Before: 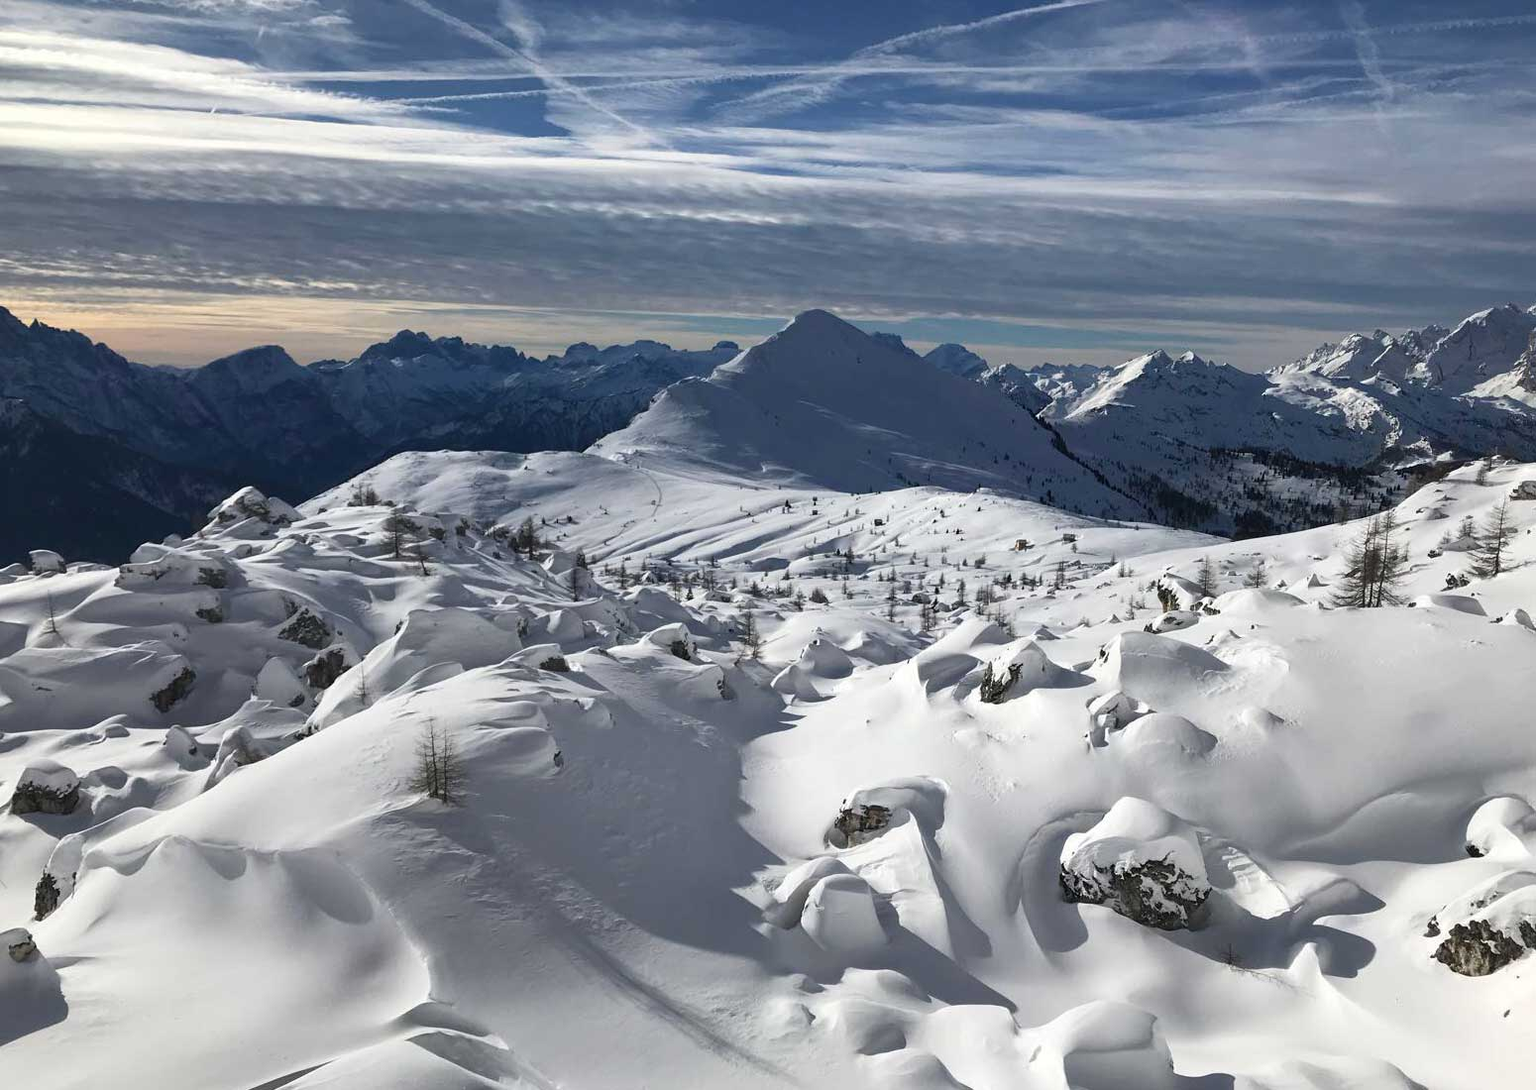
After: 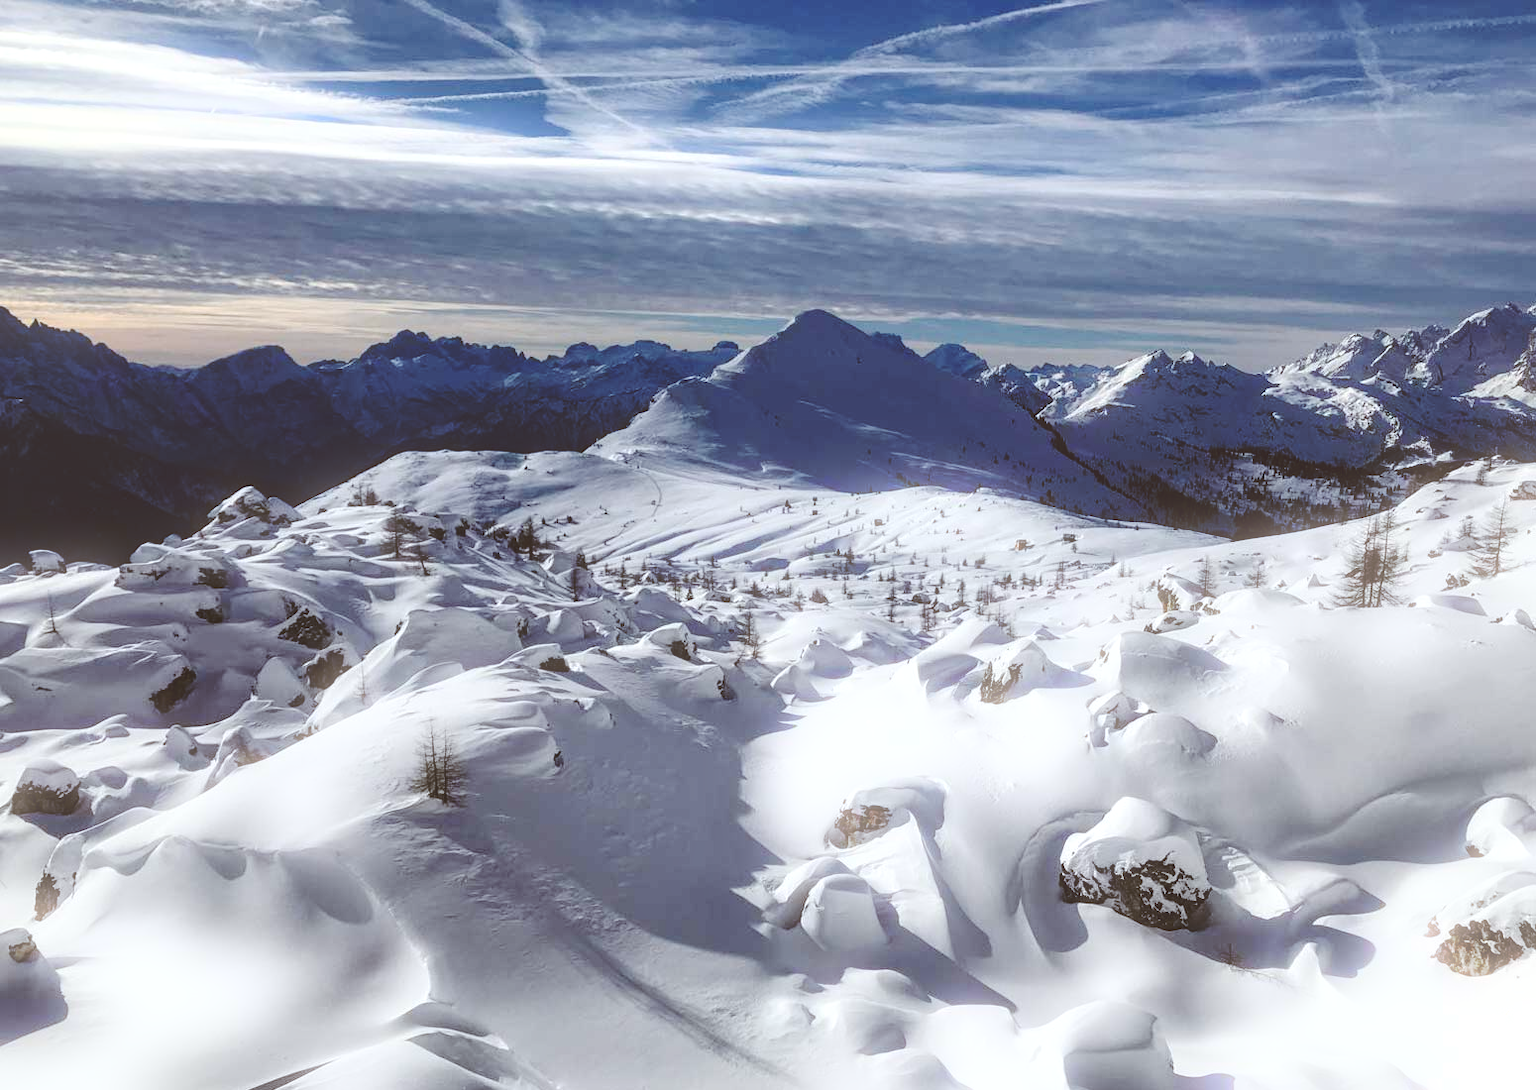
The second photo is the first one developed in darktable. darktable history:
base curve: curves: ch0 [(0, 0.024) (0.055, 0.065) (0.121, 0.166) (0.236, 0.319) (0.693, 0.726) (1, 1)], preserve colors none
color balance: lift [1, 1.015, 1.004, 0.985], gamma [1, 0.958, 0.971, 1.042], gain [1, 0.956, 0.977, 1.044]
local contrast: on, module defaults
bloom: size 5%, threshold 95%, strength 15%
